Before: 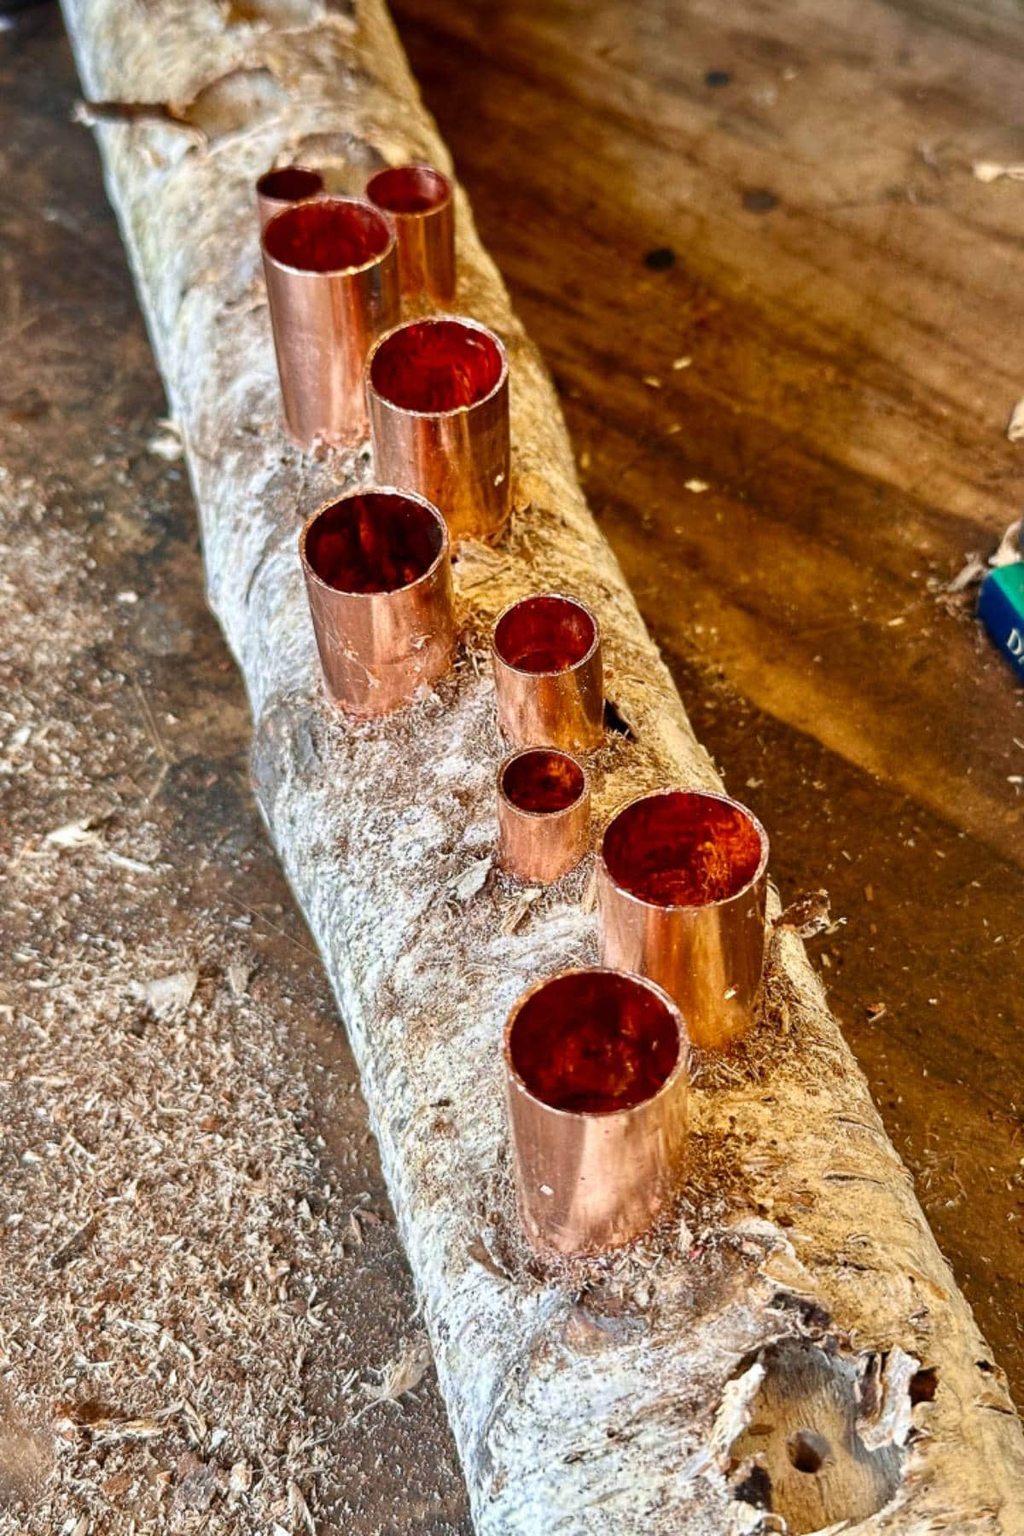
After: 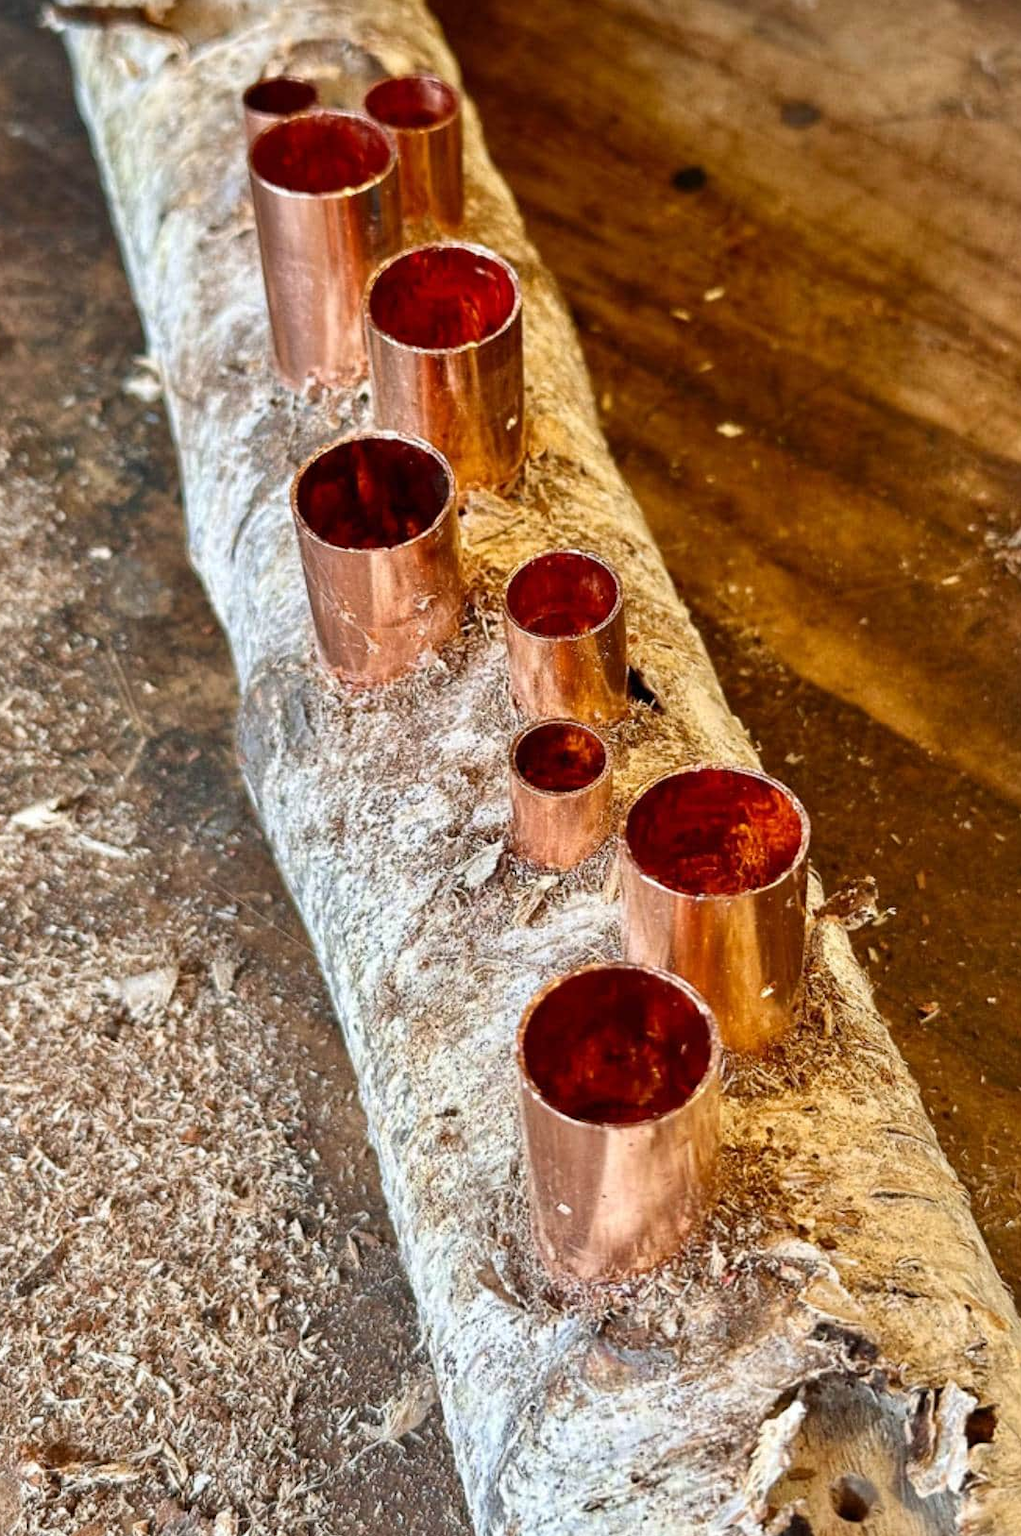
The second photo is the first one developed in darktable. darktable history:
crop: left 3.59%, top 6.368%, right 6.204%, bottom 3.24%
